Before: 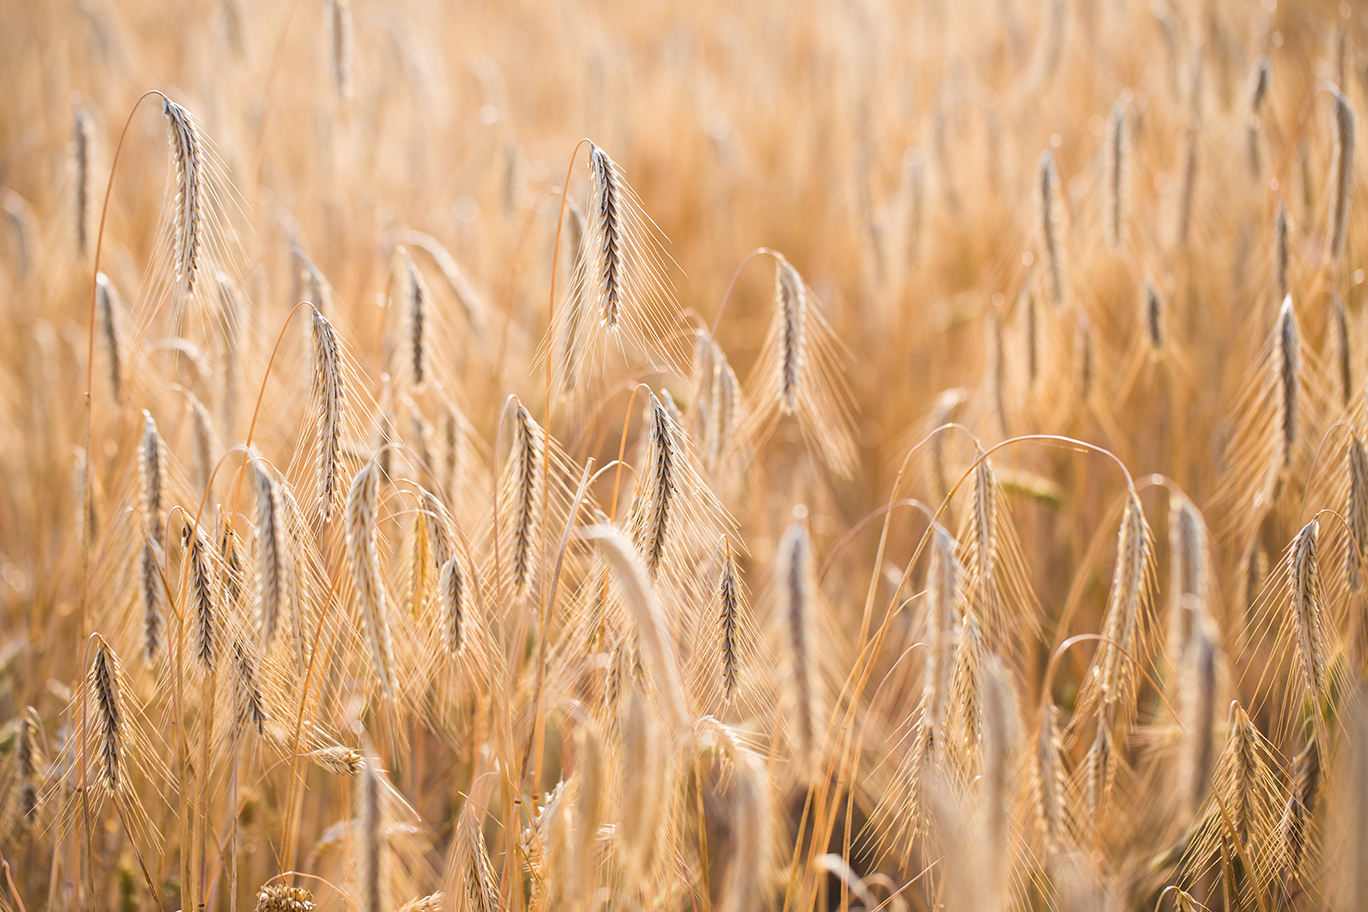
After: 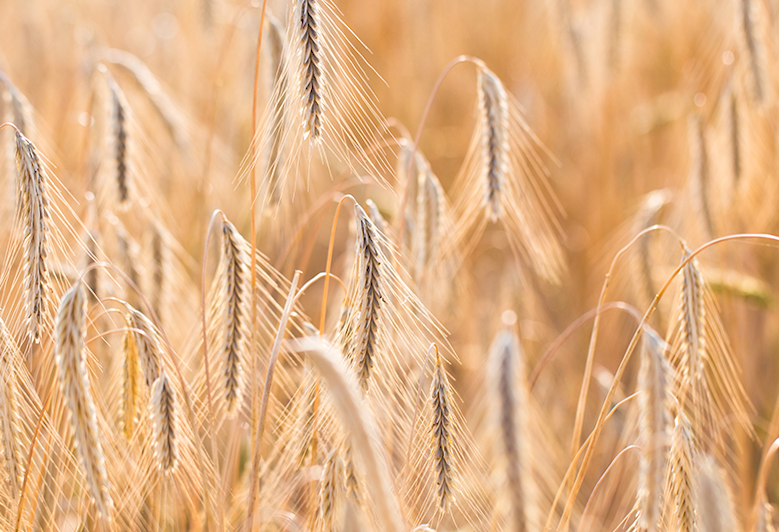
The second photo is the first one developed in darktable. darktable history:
exposure: exposure -0.01 EV, compensate highlight preservation false
tone equalizer: -7 EV 0.15 EV, -6 EV 0.6 EV, -5 EV 1.15 EV, -4 EV 1.33 EV, -3 EV 1.15 EV, -2 EV 0.6 EV, -1 EV 0.15 EV, mask exposure compensation -0.5 EV
rotate and perspective: rotation -1.77°, lens shift (horizontal) 0.004, automatic cropping off
crop and rotate: left 22.13%, top 22.054%, right 22.026%, bottom 22.102%
